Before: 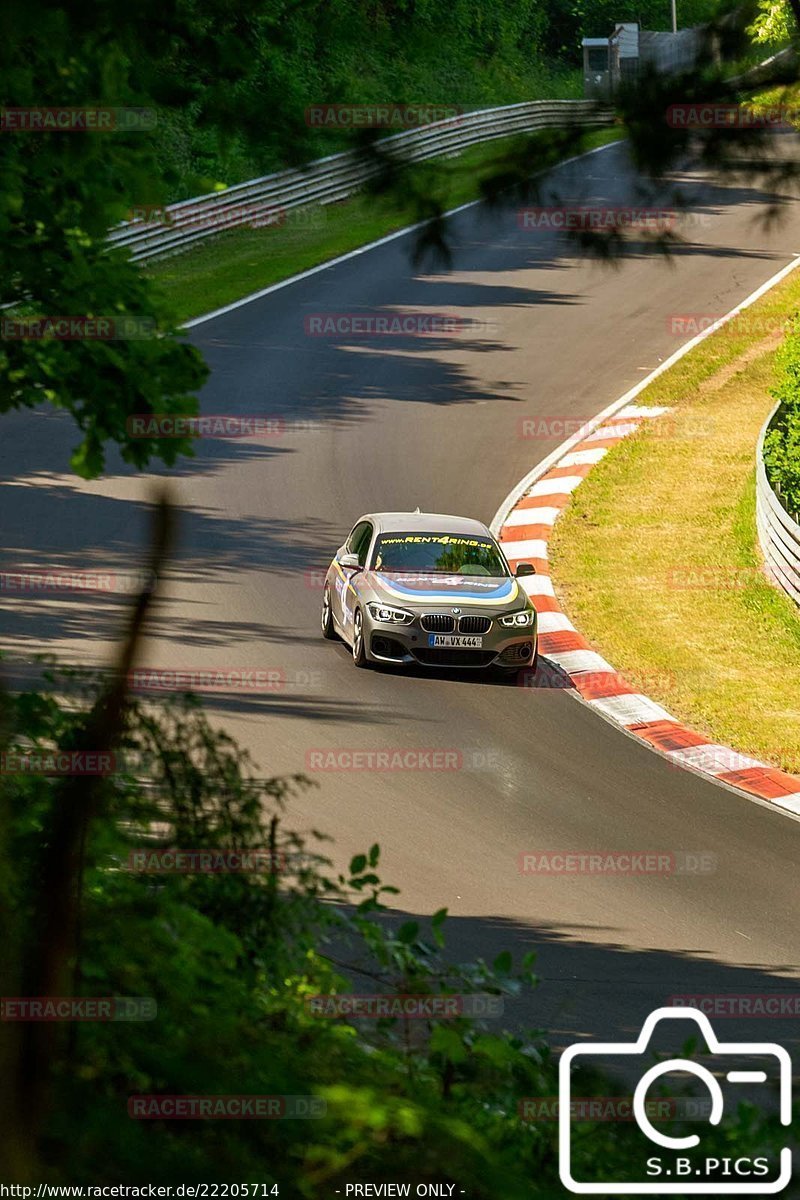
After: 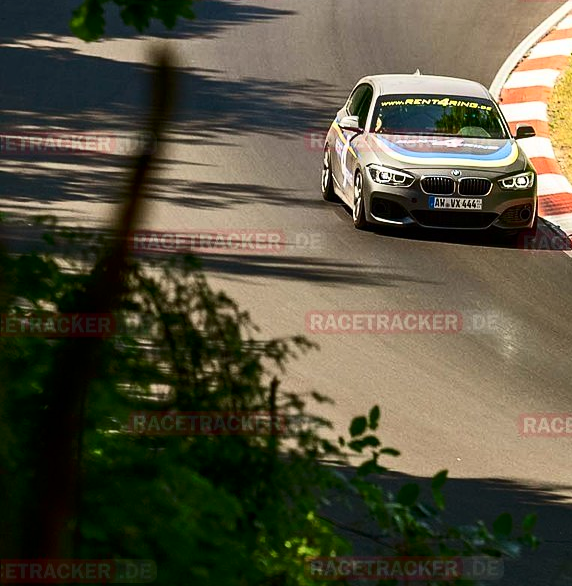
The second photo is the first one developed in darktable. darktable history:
crop: top 36.551%, right 28.378%, bottom 14.536%
contrast brightness saturation: contrast 0.28
